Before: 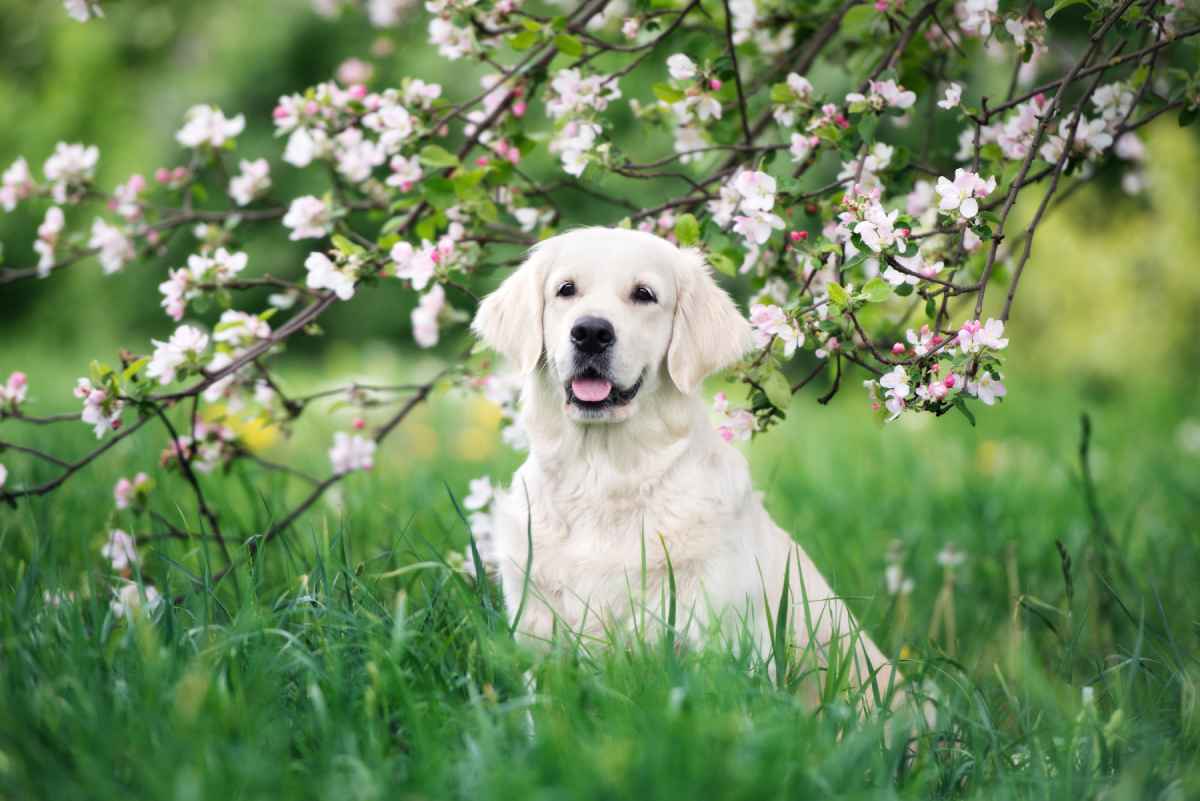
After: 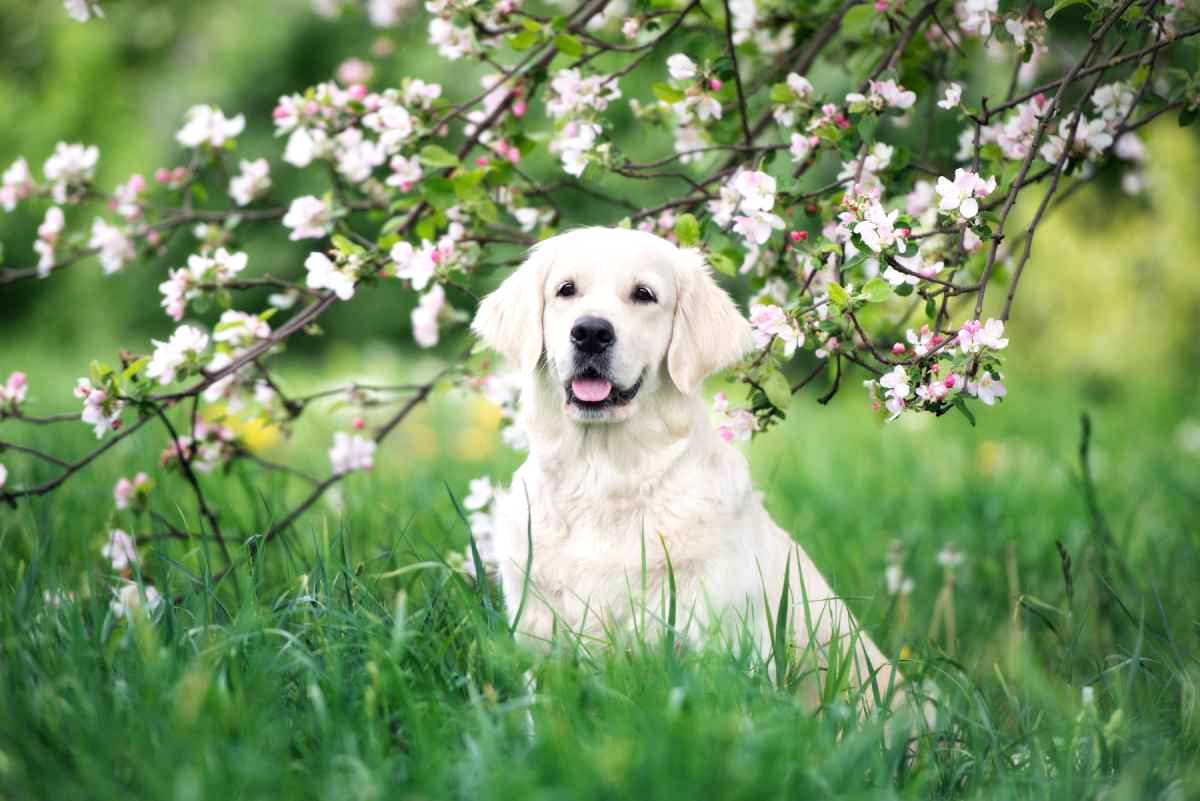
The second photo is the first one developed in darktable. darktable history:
exposure: black level correction 0.001, exposure 0.191 EV, compensate exposure bias true, compensate highlight preservation false
